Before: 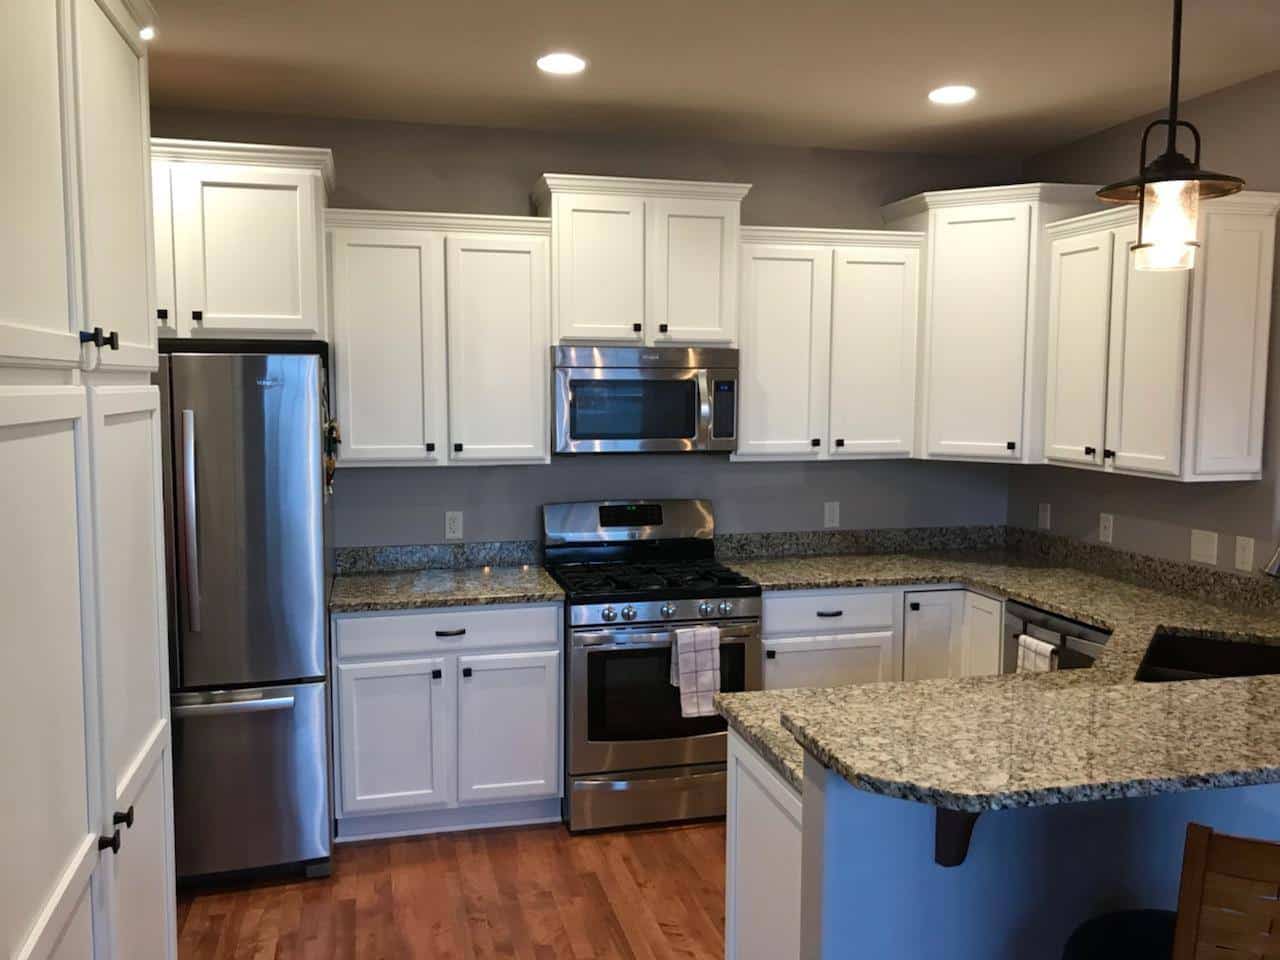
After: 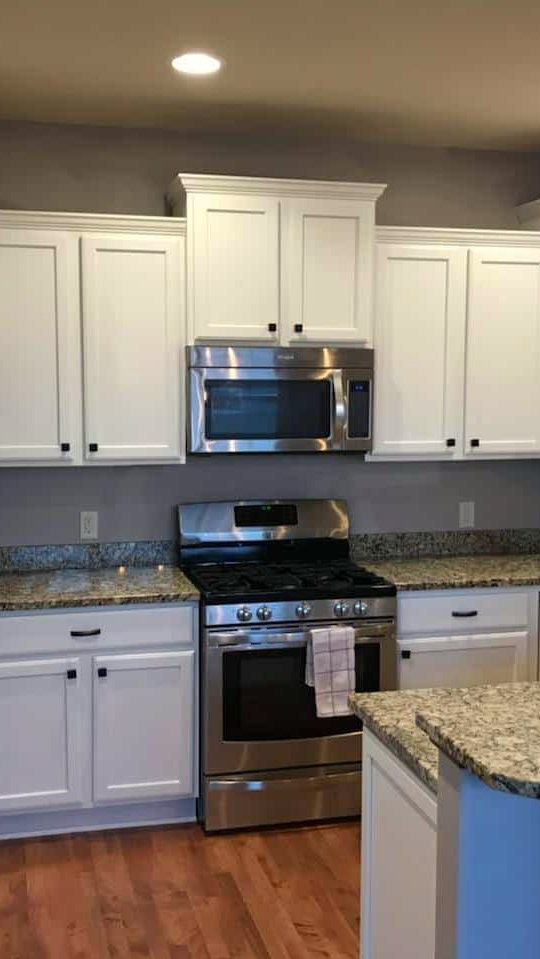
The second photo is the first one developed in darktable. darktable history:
crop: left 28.53%, right 29.275%
color correction: highlights b* 2.92
